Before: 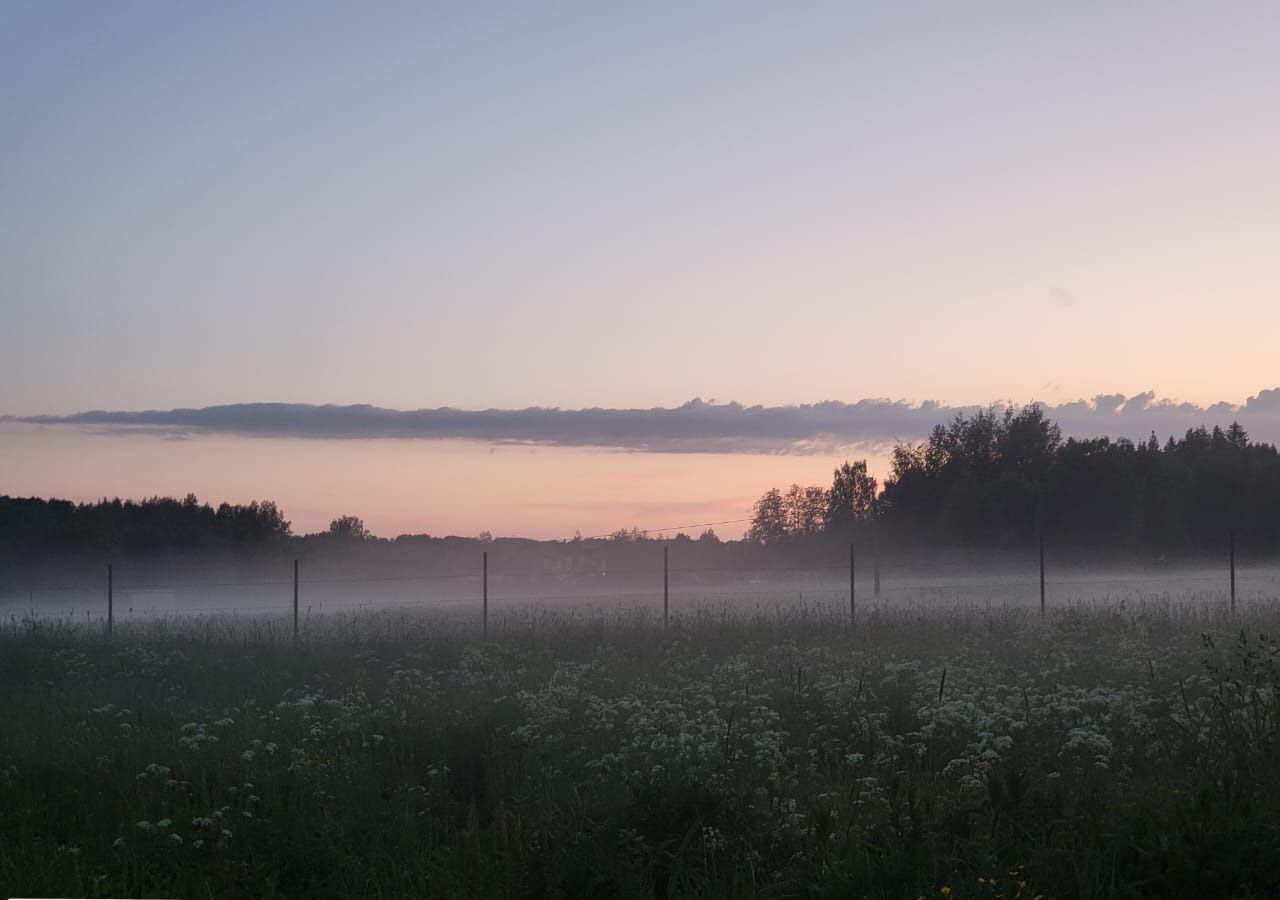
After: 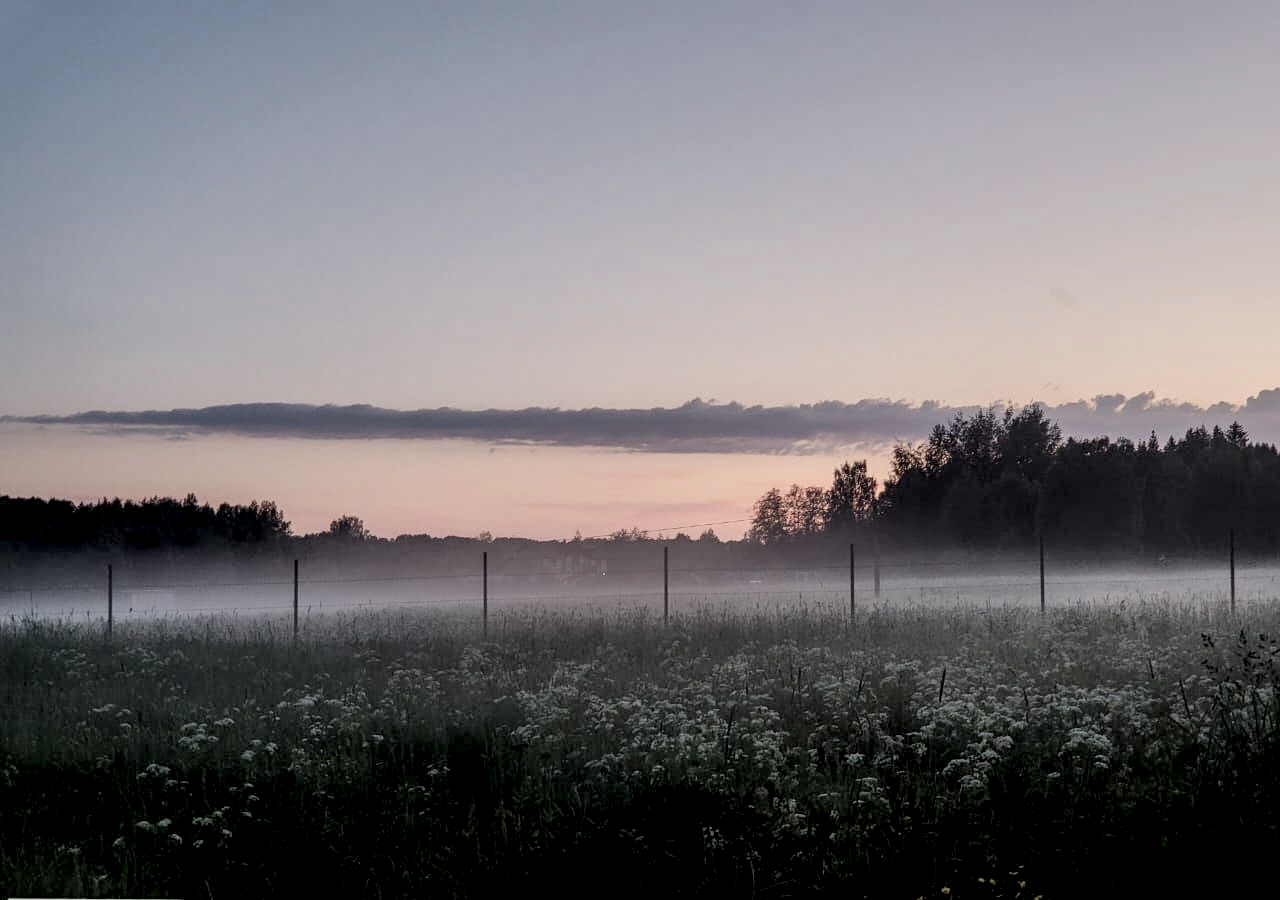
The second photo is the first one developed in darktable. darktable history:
filmic rgb: black relative exposure -8.89 EV, white relative exposure 4.99 EV, threshold 2.94 EV, target black luminance 0%, hardness 3.79, latitude 66.46%, contrast 0.821, highlights saturation mix 11.39%, shadows ↔ highlights balance 20.3%, enable highlight reconstruction true
local contrast: detail 204%
